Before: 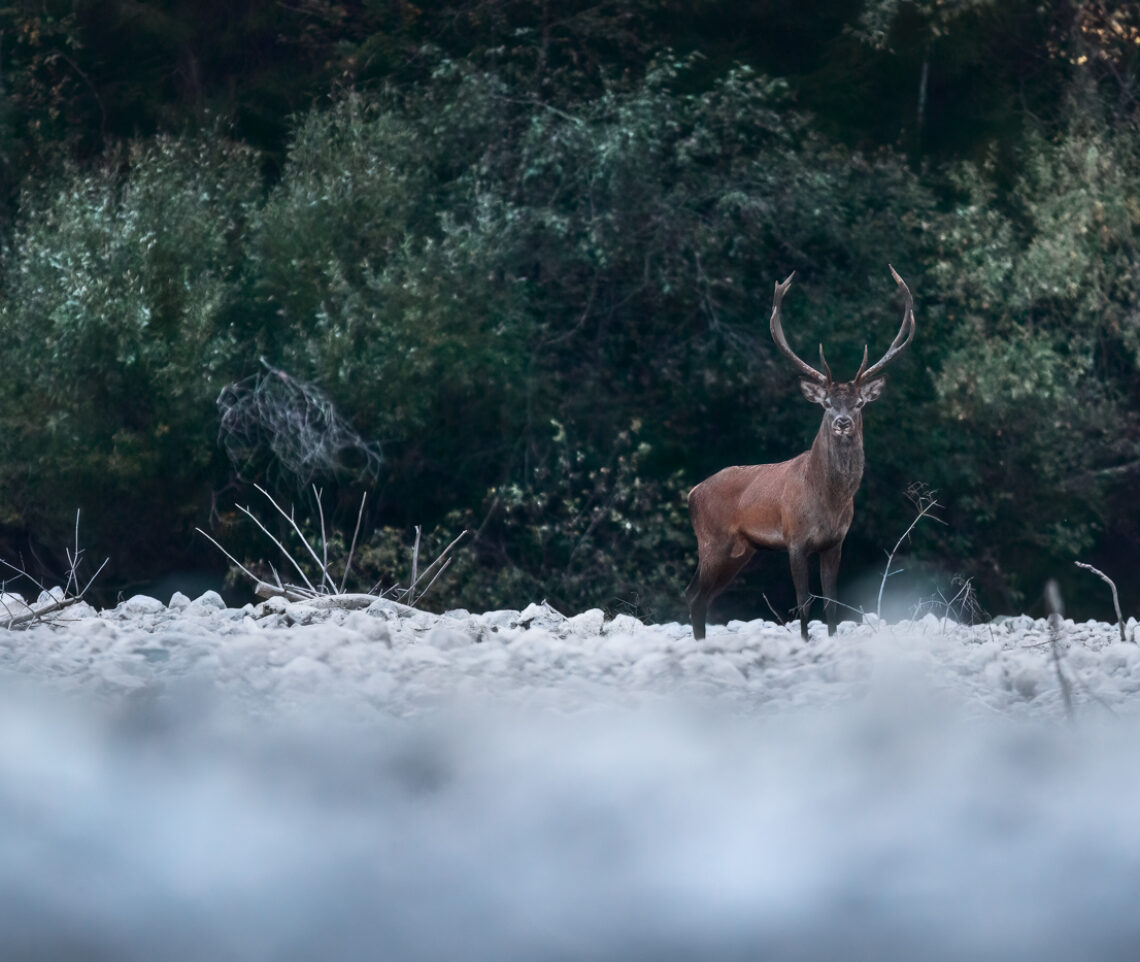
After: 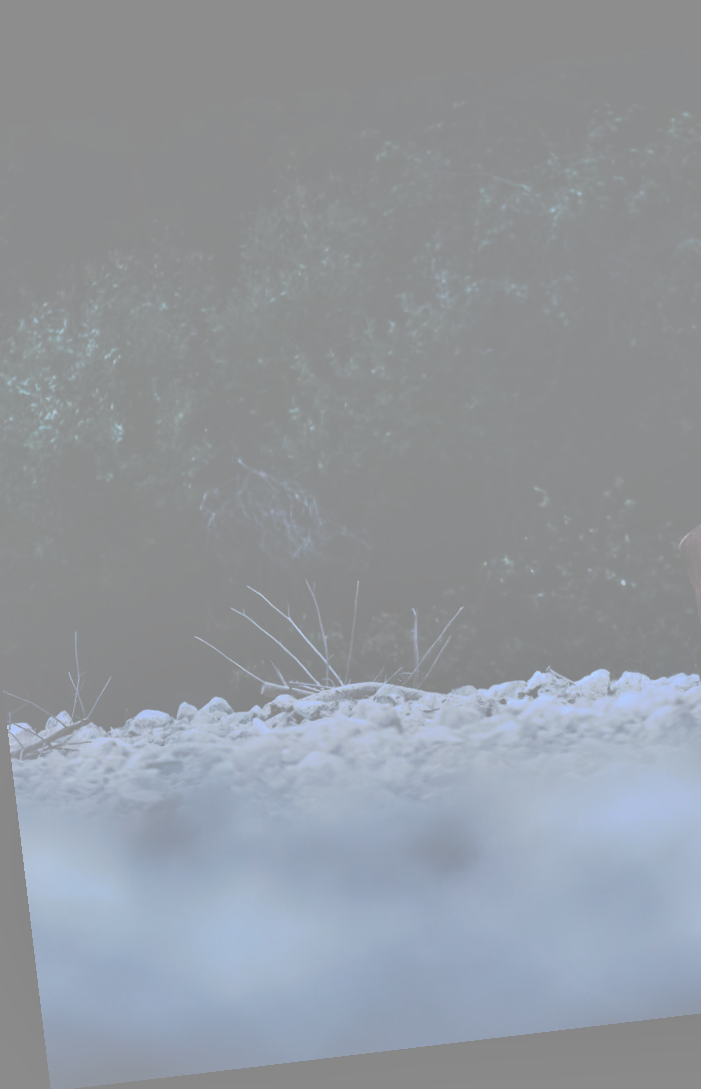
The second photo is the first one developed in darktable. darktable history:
shadows and highlights: shadows 32.83, highlights -47.7, soften with gaussian
exposure: black level correction -0.015, exposure -0.125 EV, compensate highlight preservation false
bloom: size 13.65%, threshold 98.39%, strength 4.82%
crop: left 5.114%, right 38.589%
rotate and perspective: rotation -6.83°, automatic cropping off
color calibration: x 0.37, y 0.382, temperature 4313.32 K
tone curve: curves: ch0 [(0, 0) (0.003, 0.6) (0.011, 0.6) (0.025, 0.601) (0.044, 0.601) (0.069, 0.601) (0.1, 0.601) (0.136, 0.602) (0.177, 0.605) (0.224, 0.609) (0.277, 0.615) (0.335, 0.625) (0.399, 0.633) (0.468, 0.654) (0.543, 0.676) (0.623, 0.71) (0.709, 0.753) (0.801, 0.802) (0.898, 0.85) (1, 1)], preserve colors none
